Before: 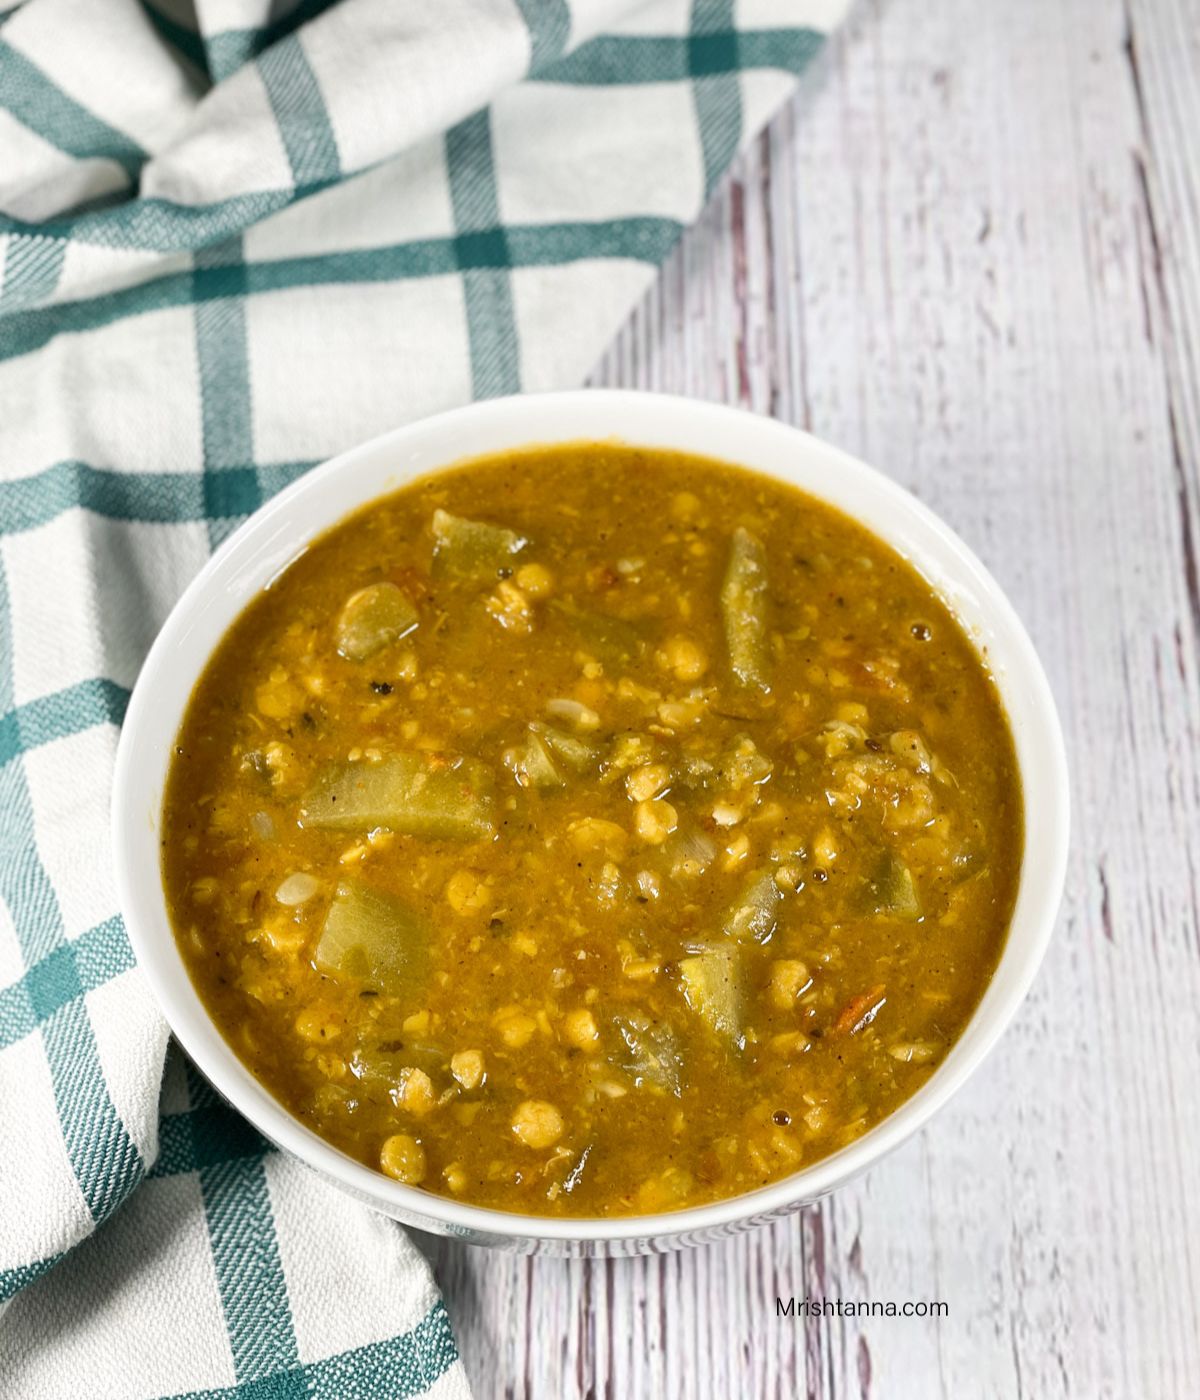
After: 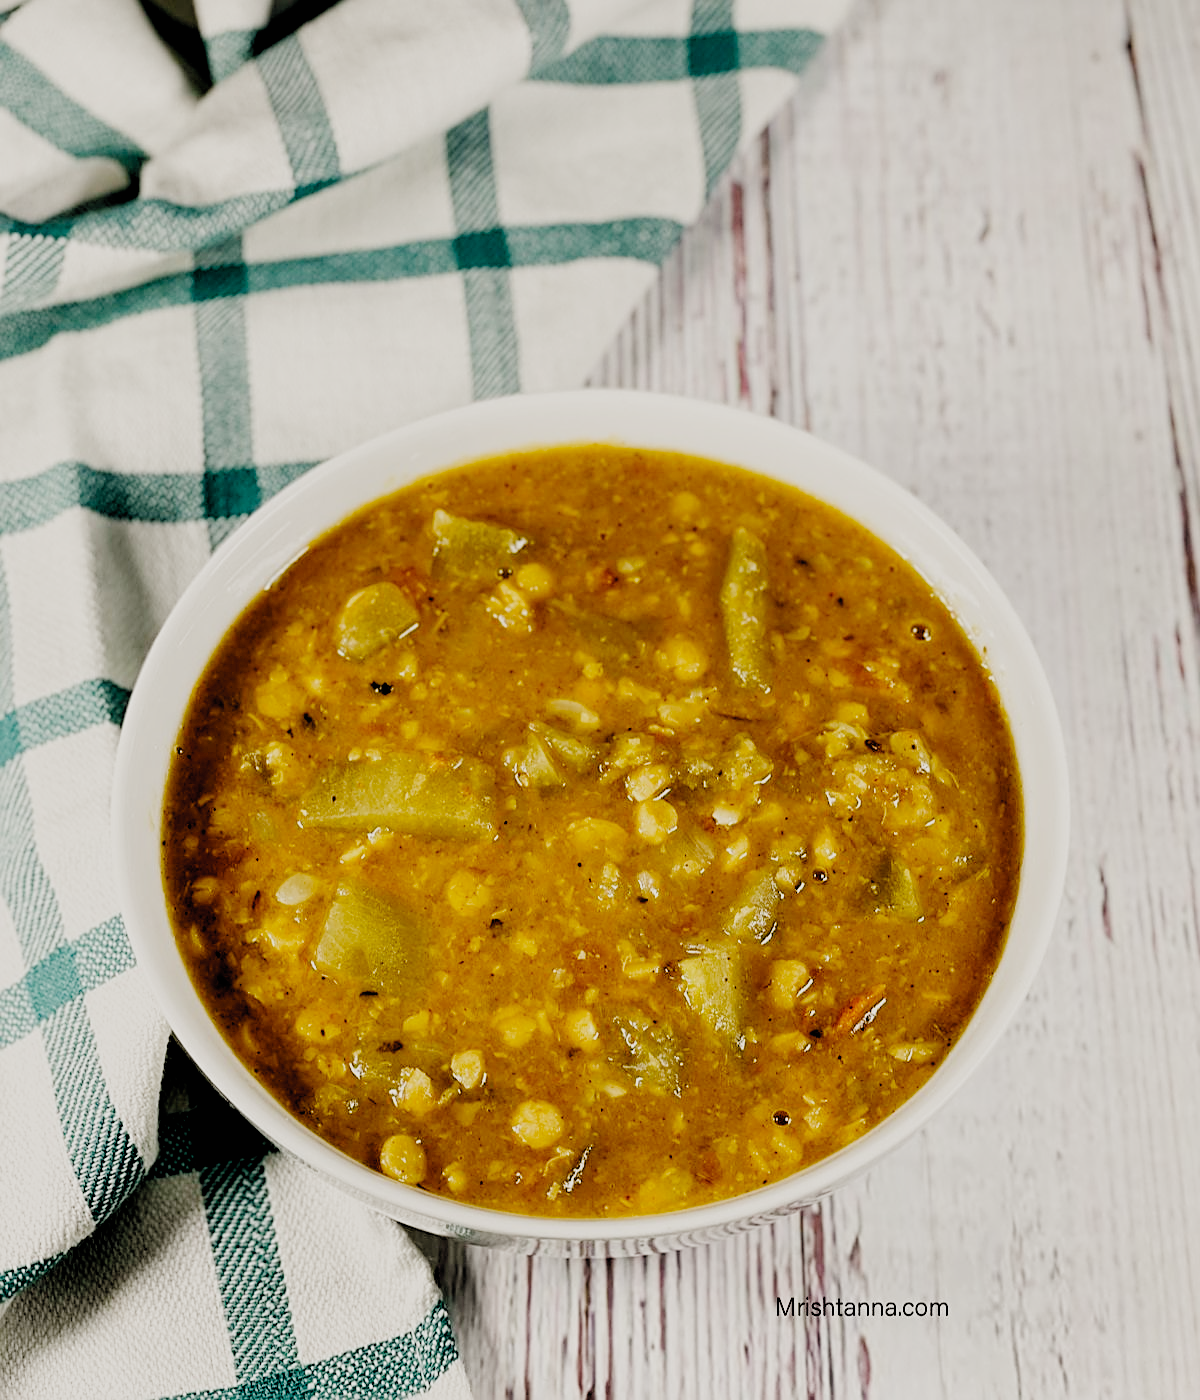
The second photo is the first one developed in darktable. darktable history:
white balance: red 1.045, blue 0.932
exposure: black level correction 0.001, compensate highlight preservation false
sharpen: on, module defaults
filmic rgb: black relative exposure -2.85 EV, white relative exposure 4.56 EV, hardness 1.77, contrast 1.25, preserve chrominance no, color science v5 (2021)
